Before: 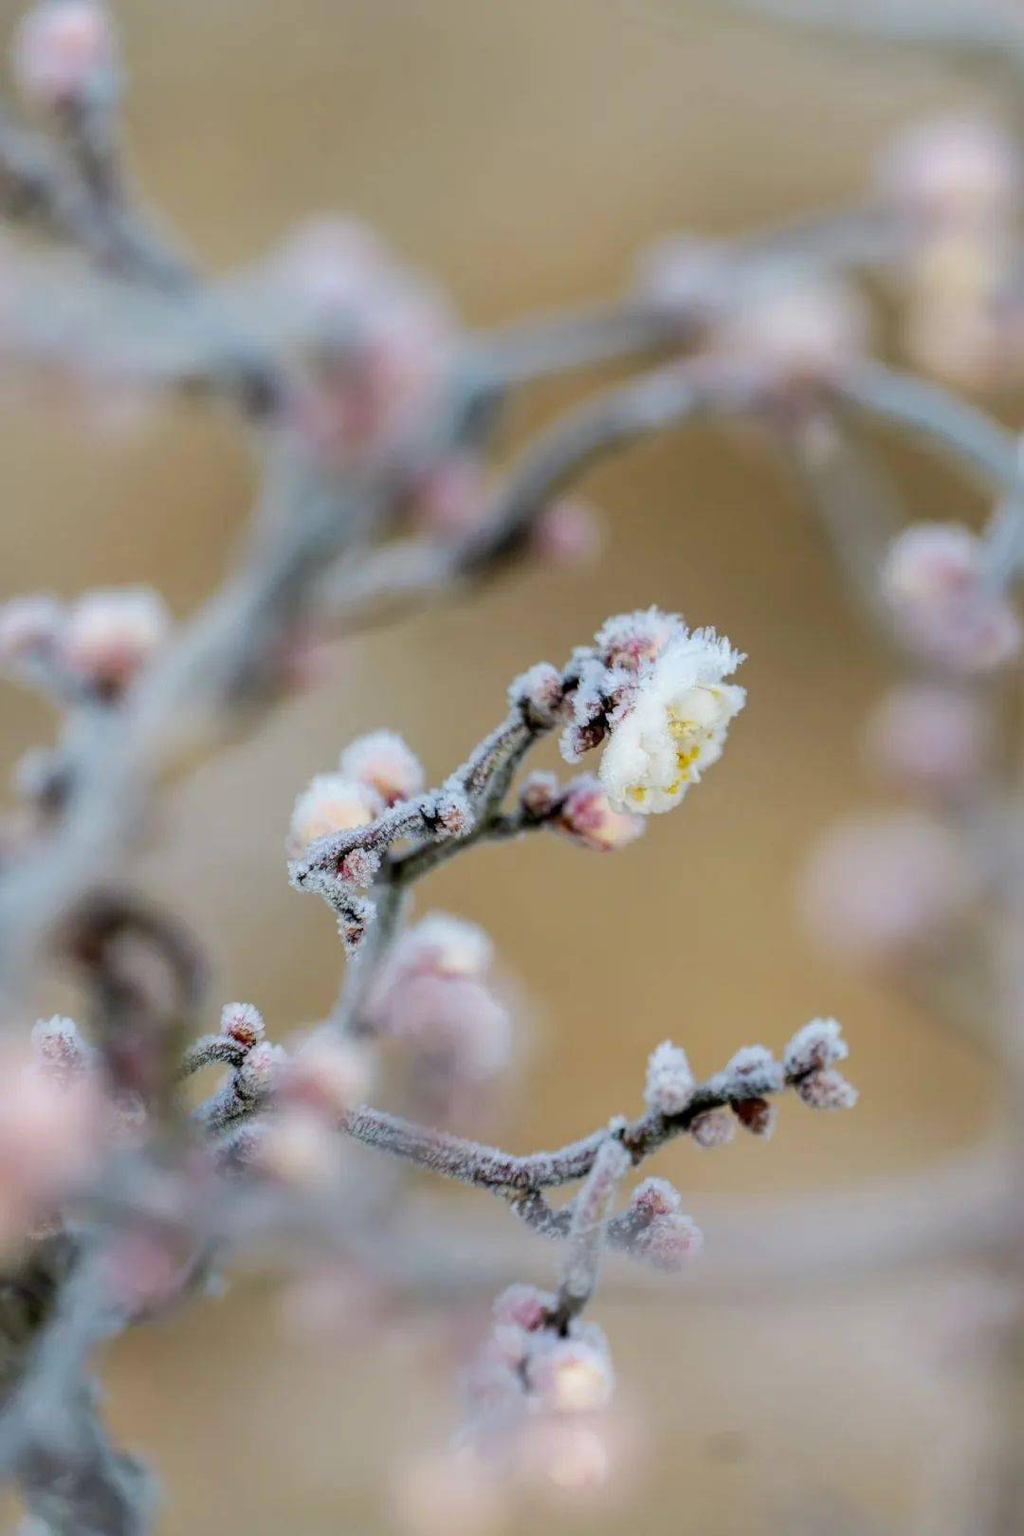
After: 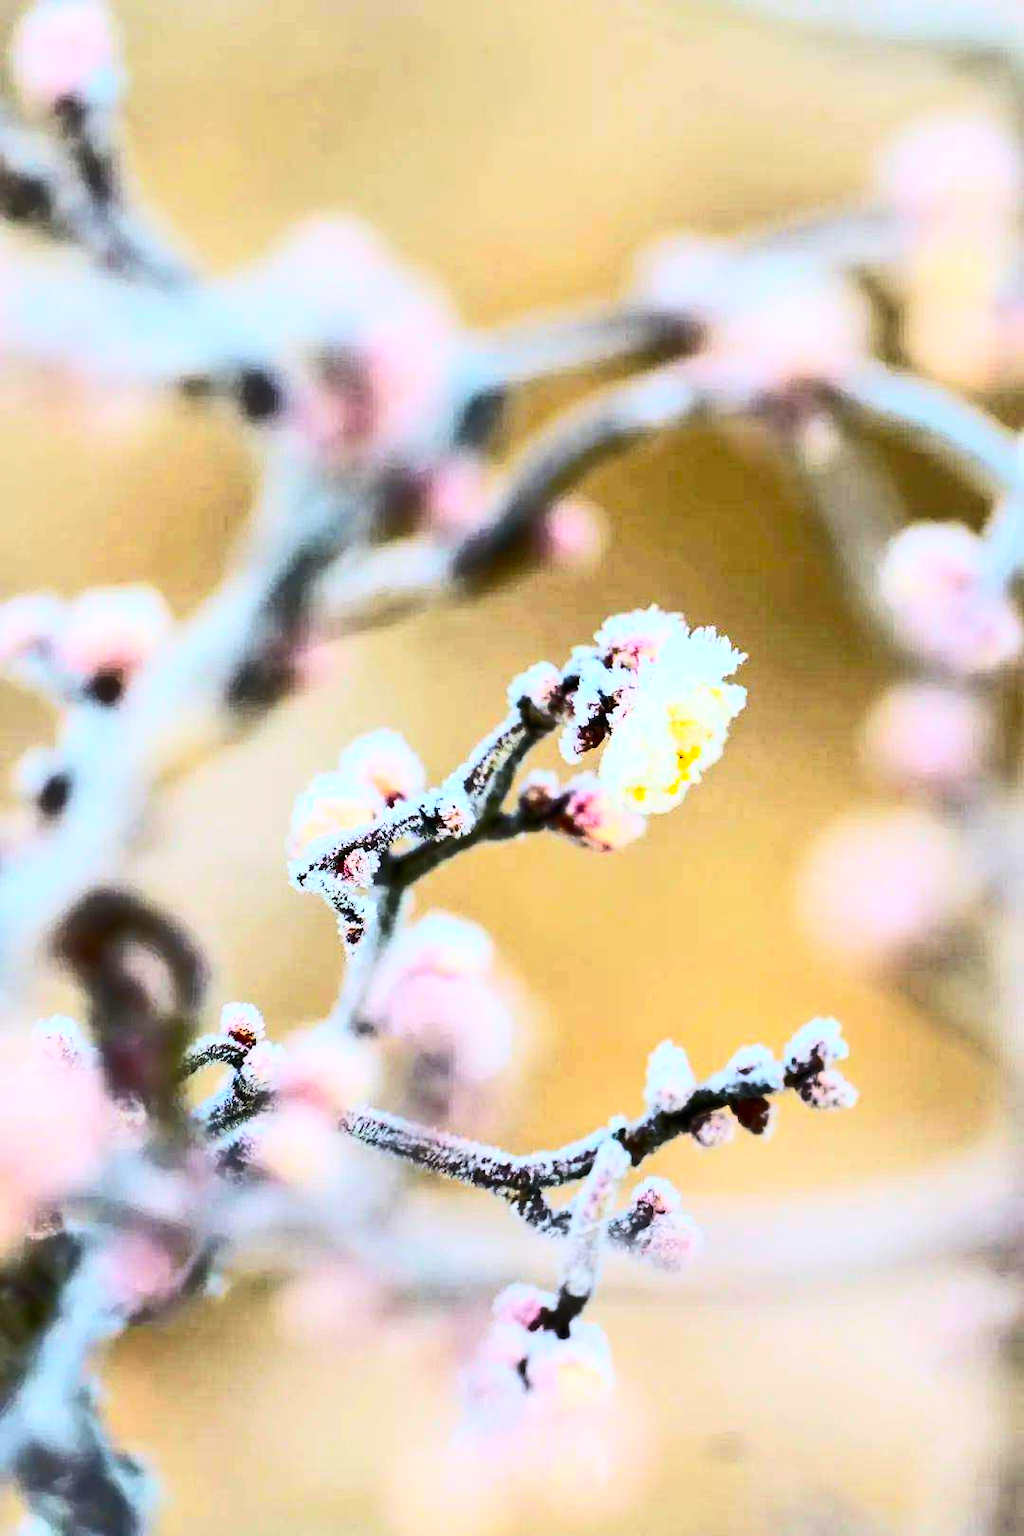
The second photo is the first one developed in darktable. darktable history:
color balance rgb: perceptual saturation grading › global saturation 20%, global vibrance 20%
shadows and highlights: highlights color adjustment 0%, soften with gaussian
contrast brightness saturation: contrast 0.83, brightness 0.59, saturation 0.59
